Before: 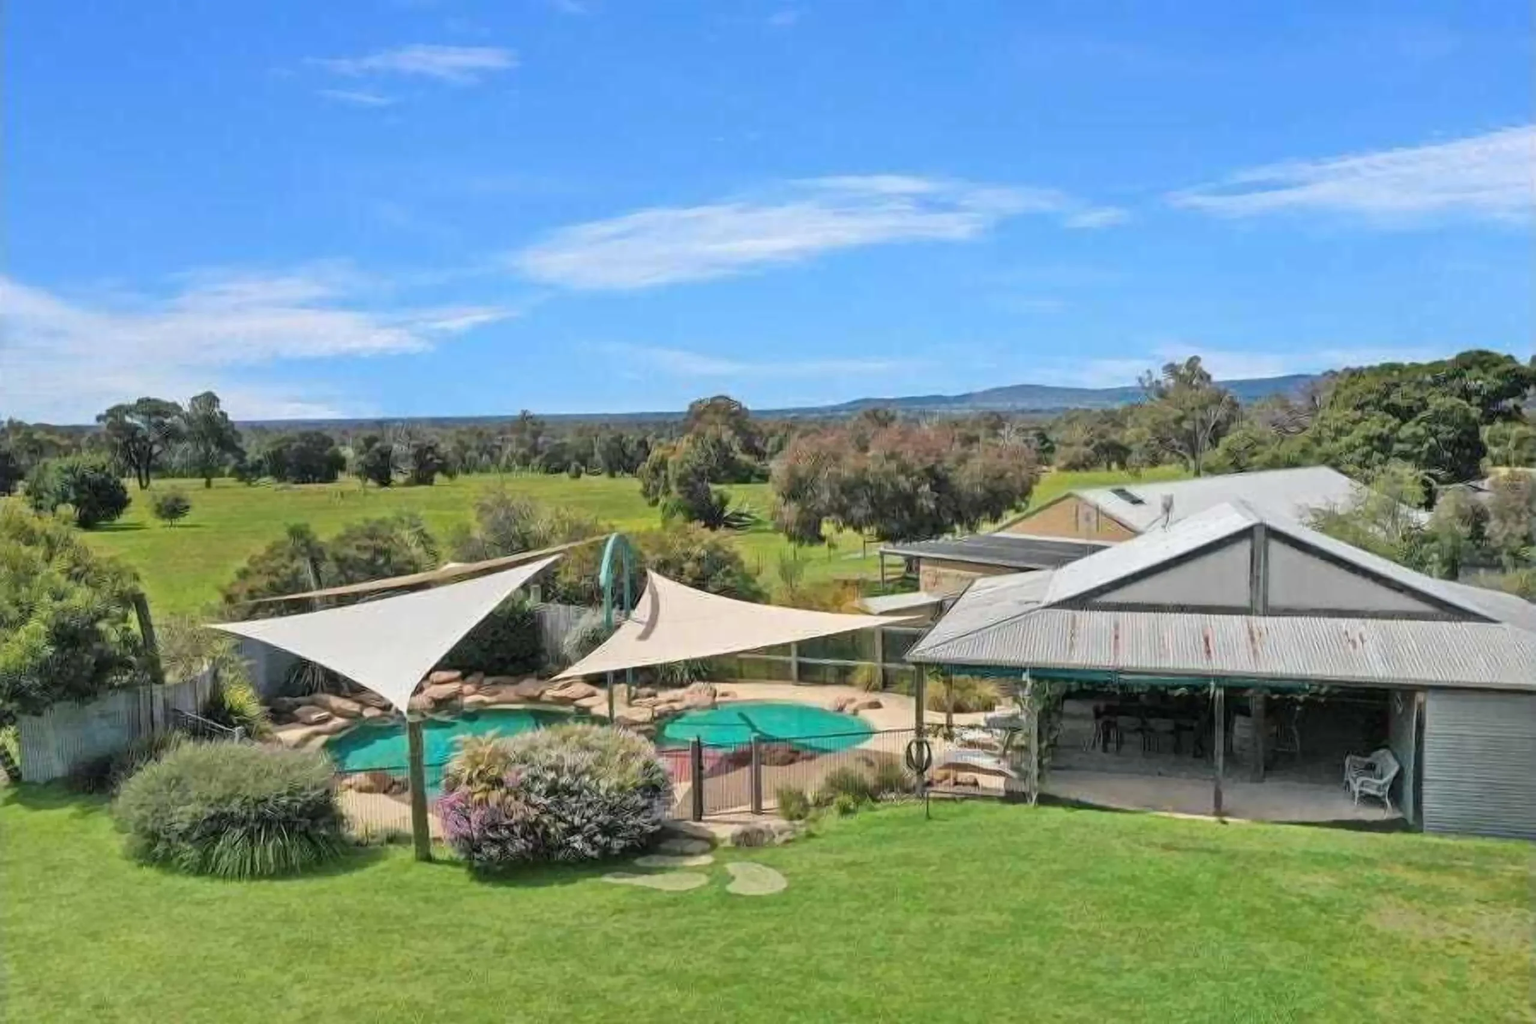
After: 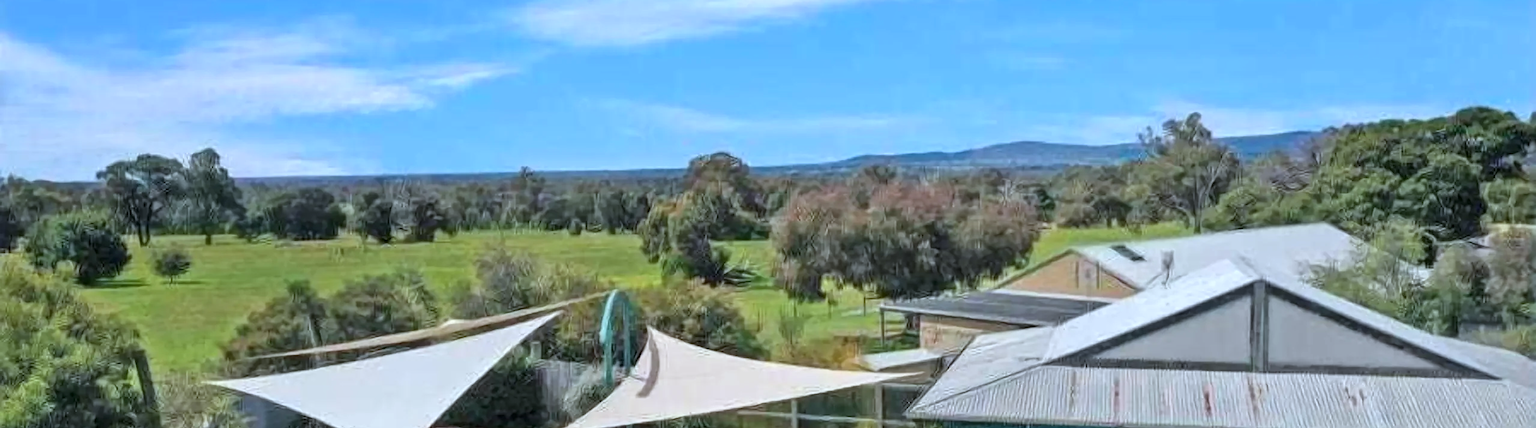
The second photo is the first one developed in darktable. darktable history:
local contrast: highlights 100%, shadows 100%, detail 120%, midtone range 0.2
crop and rotate: top 23.84%, bottom 34.294%
color calibration: x 0.37, y 0.382, temperature 4313.32 K
